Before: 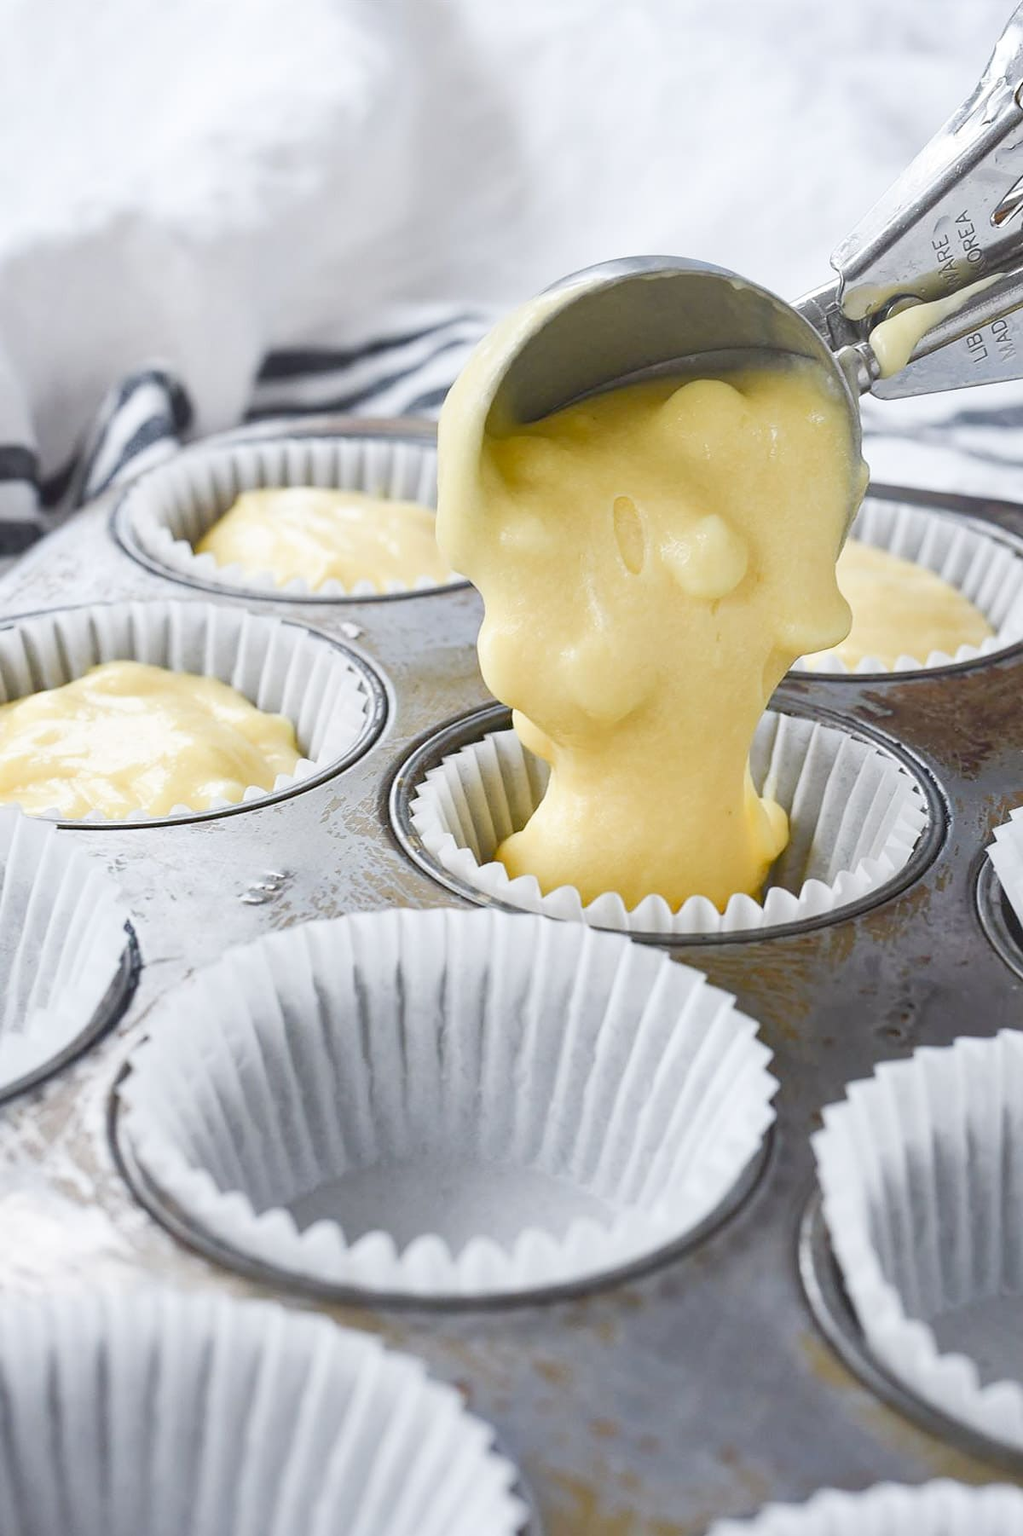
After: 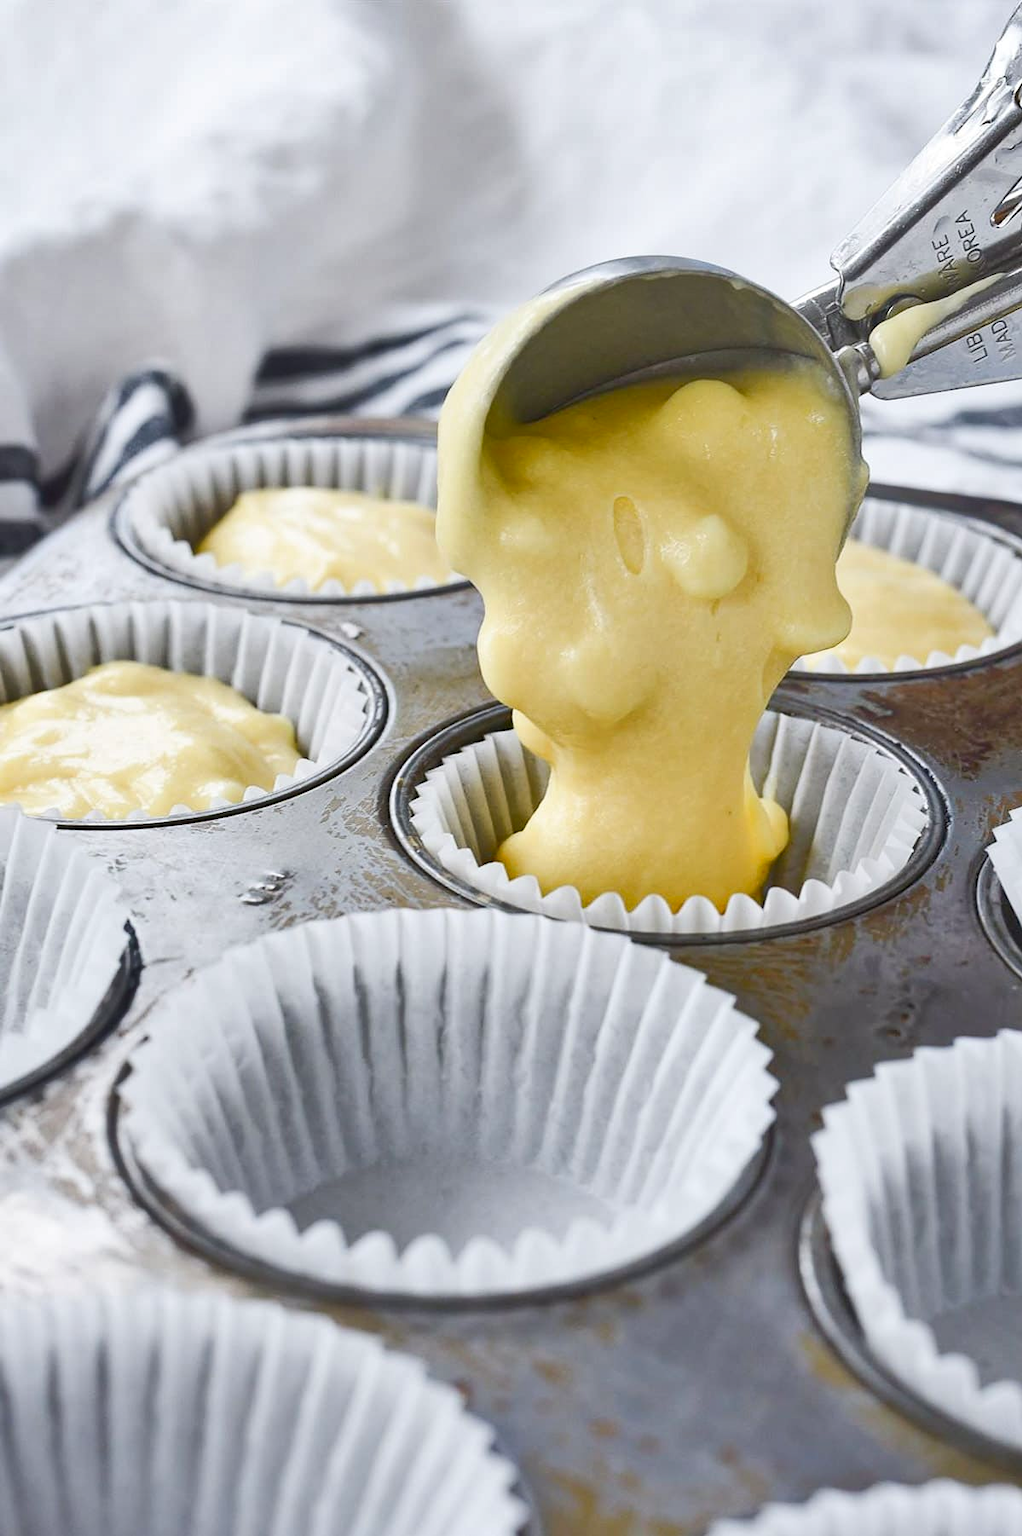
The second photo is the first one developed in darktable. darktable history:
shadows and highlights: highlights color adjustment 0.186%, low approximation 0.01, soften with gaussian
contrast brightness saturation: contrast 0.083, saturation 0.201
